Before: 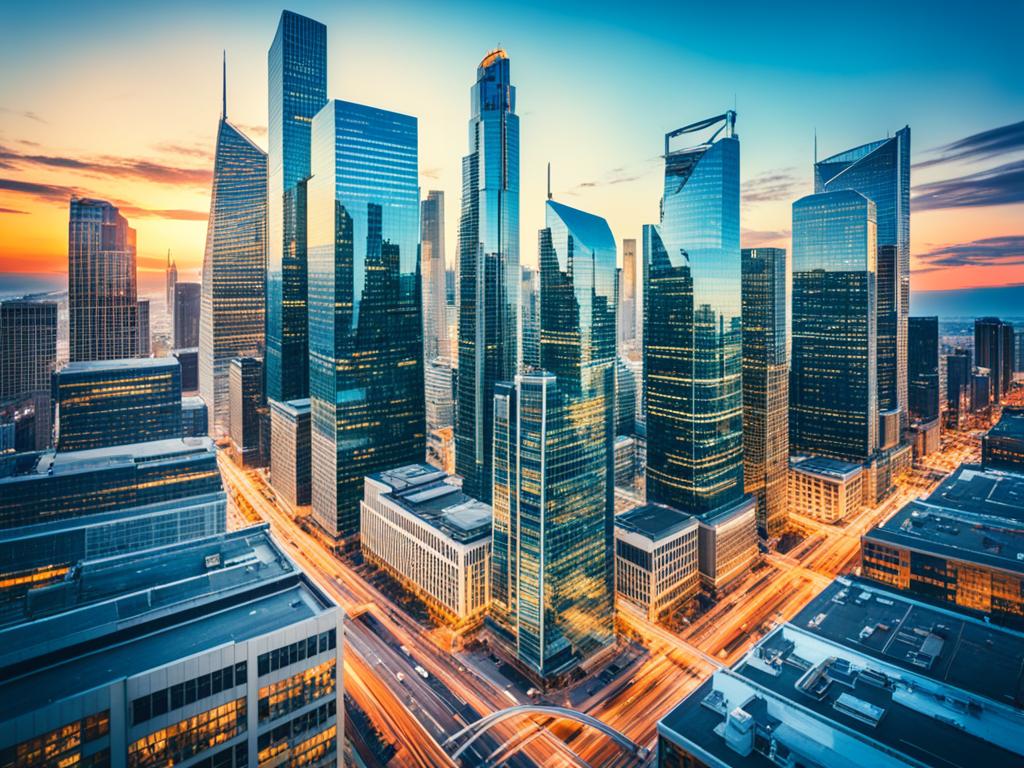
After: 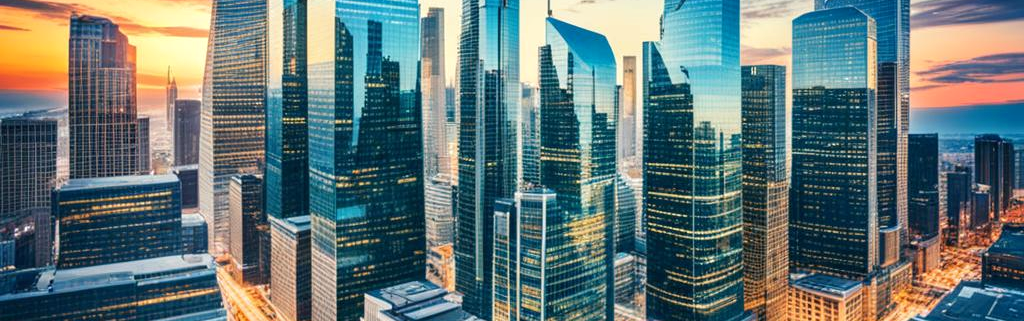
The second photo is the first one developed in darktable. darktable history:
local contrast: highlights 100%, shadows 100%, detail 120%, midtone range 0.2
crop and rotate: top 23.84%, bottom 34.294%
